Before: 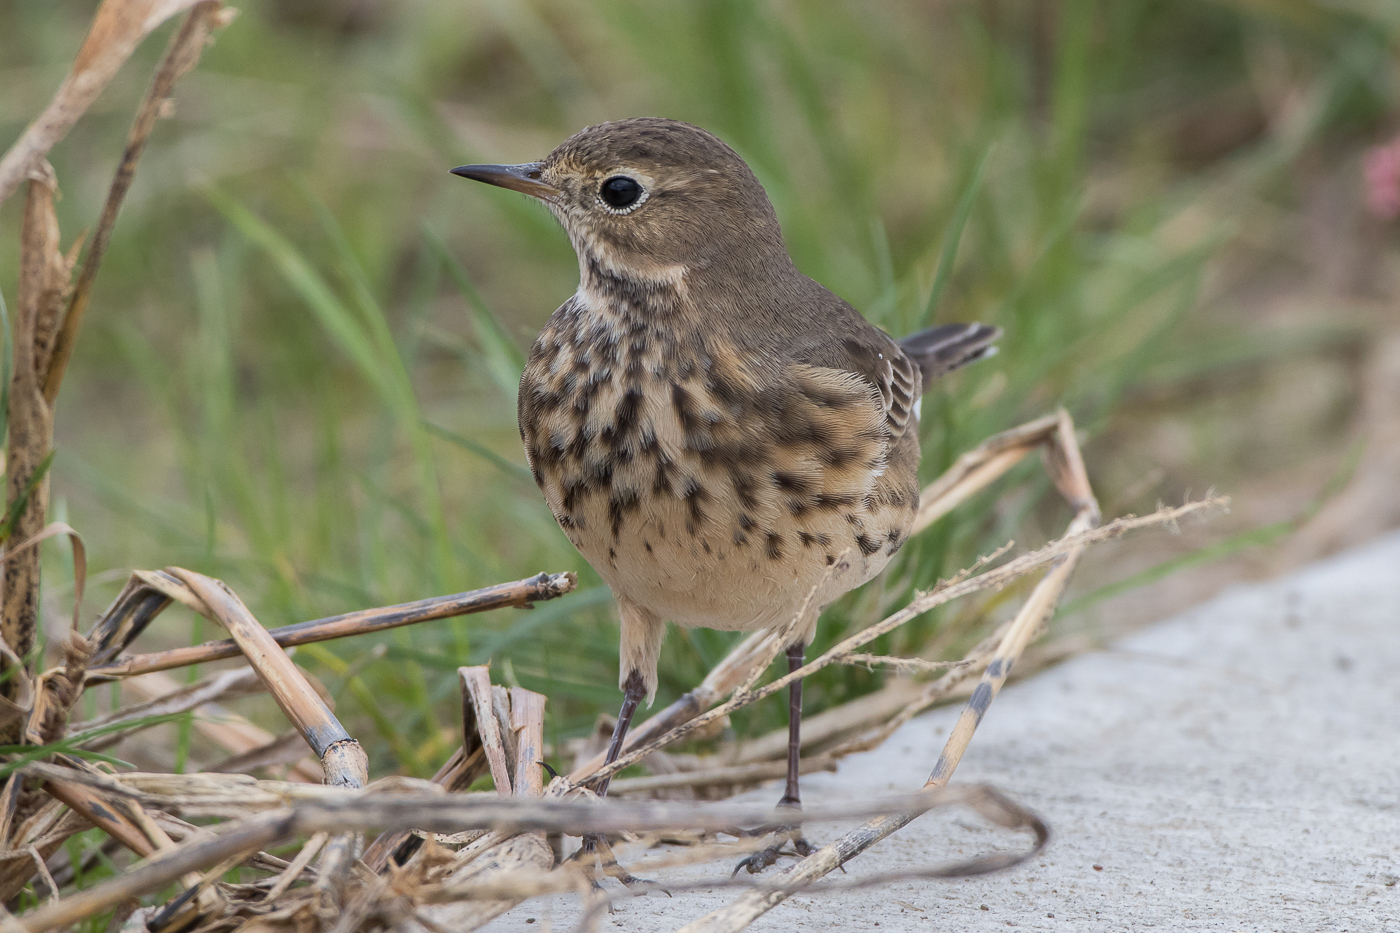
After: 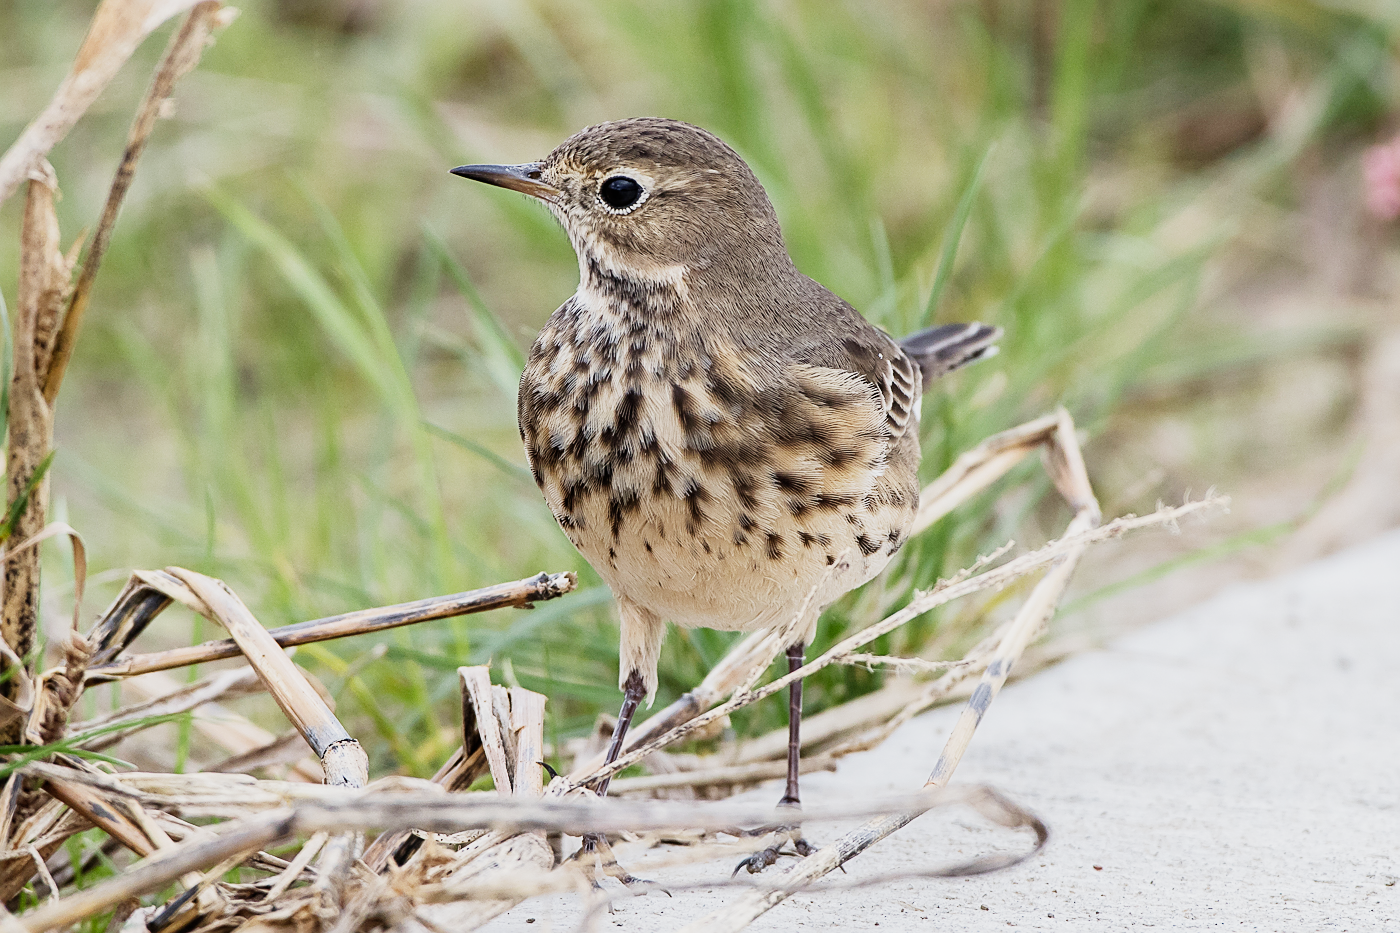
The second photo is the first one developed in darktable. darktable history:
sigmoid: contrast 1.7, skew -0.2, preserve hue 0%, red attenuation 0.1, red rotation 0.035, green attenuation 0.1, green rotation -0.017, blue attenuation 0.15, blue rotation -0.052, base primaries Rec2020
exposure: black level correction 0.001, exposure 0.5 EV, compensate exposure bias true, compensate highlight preservation false
sharpen: on, module defaults
tone equalizer: on, module defaults
